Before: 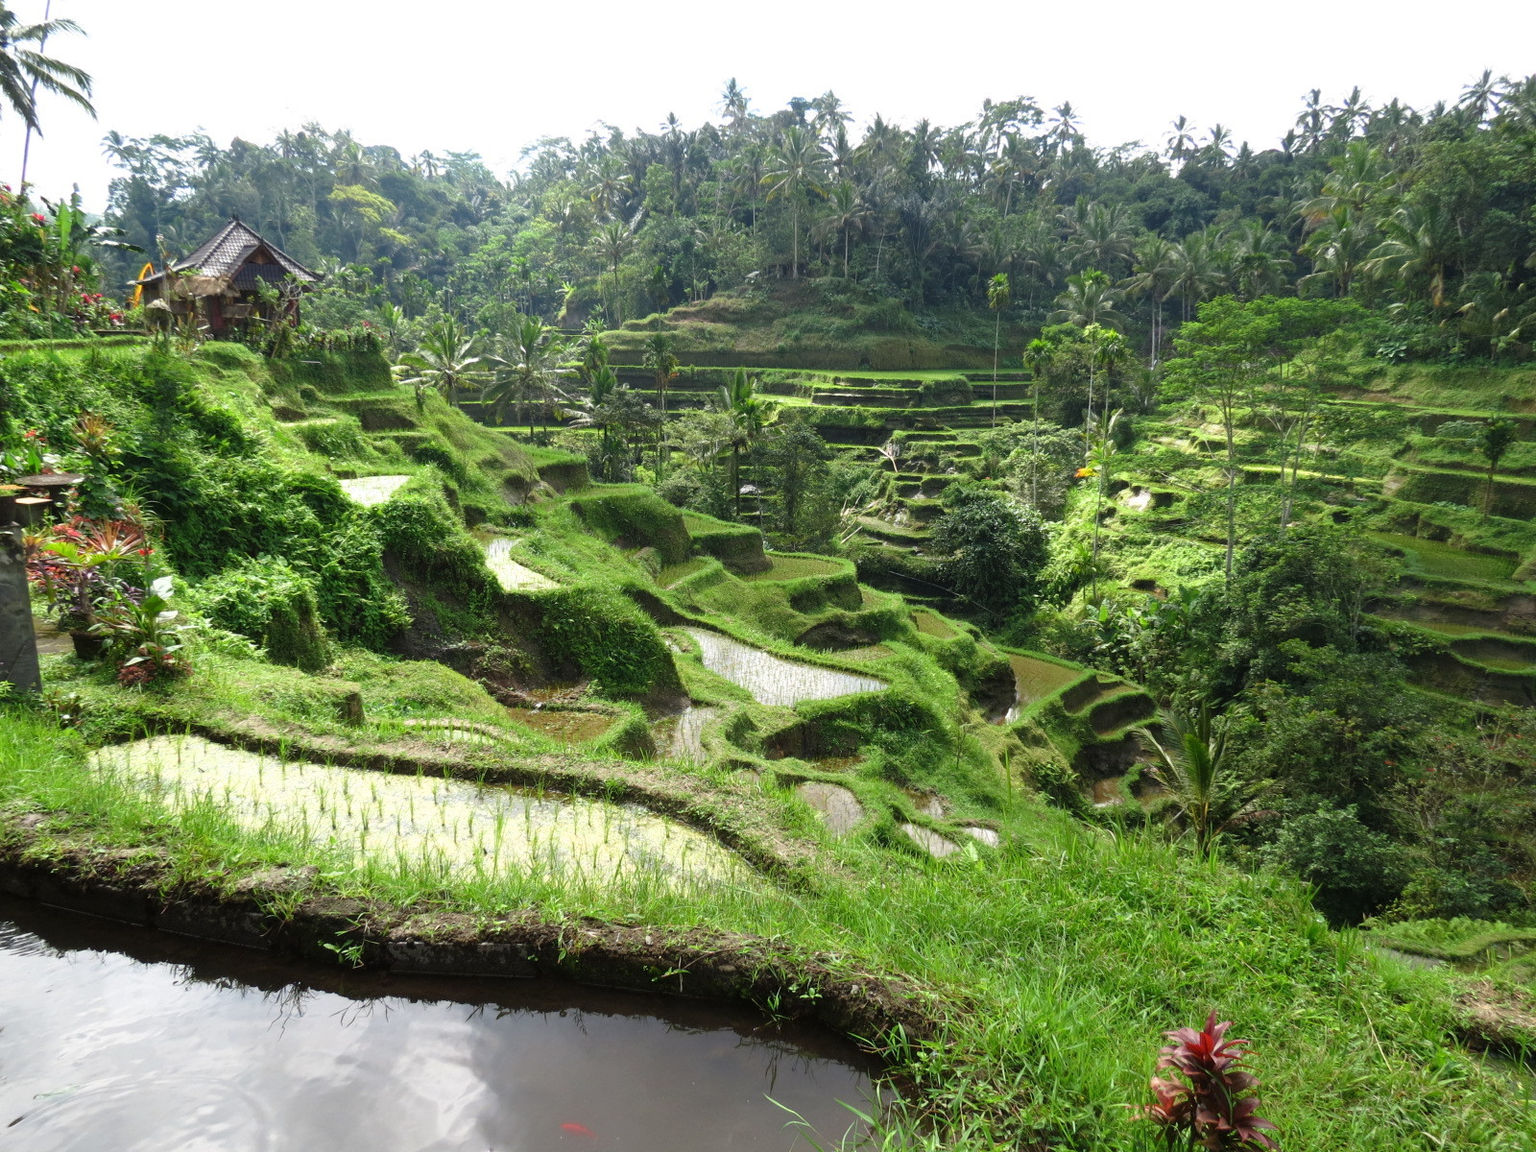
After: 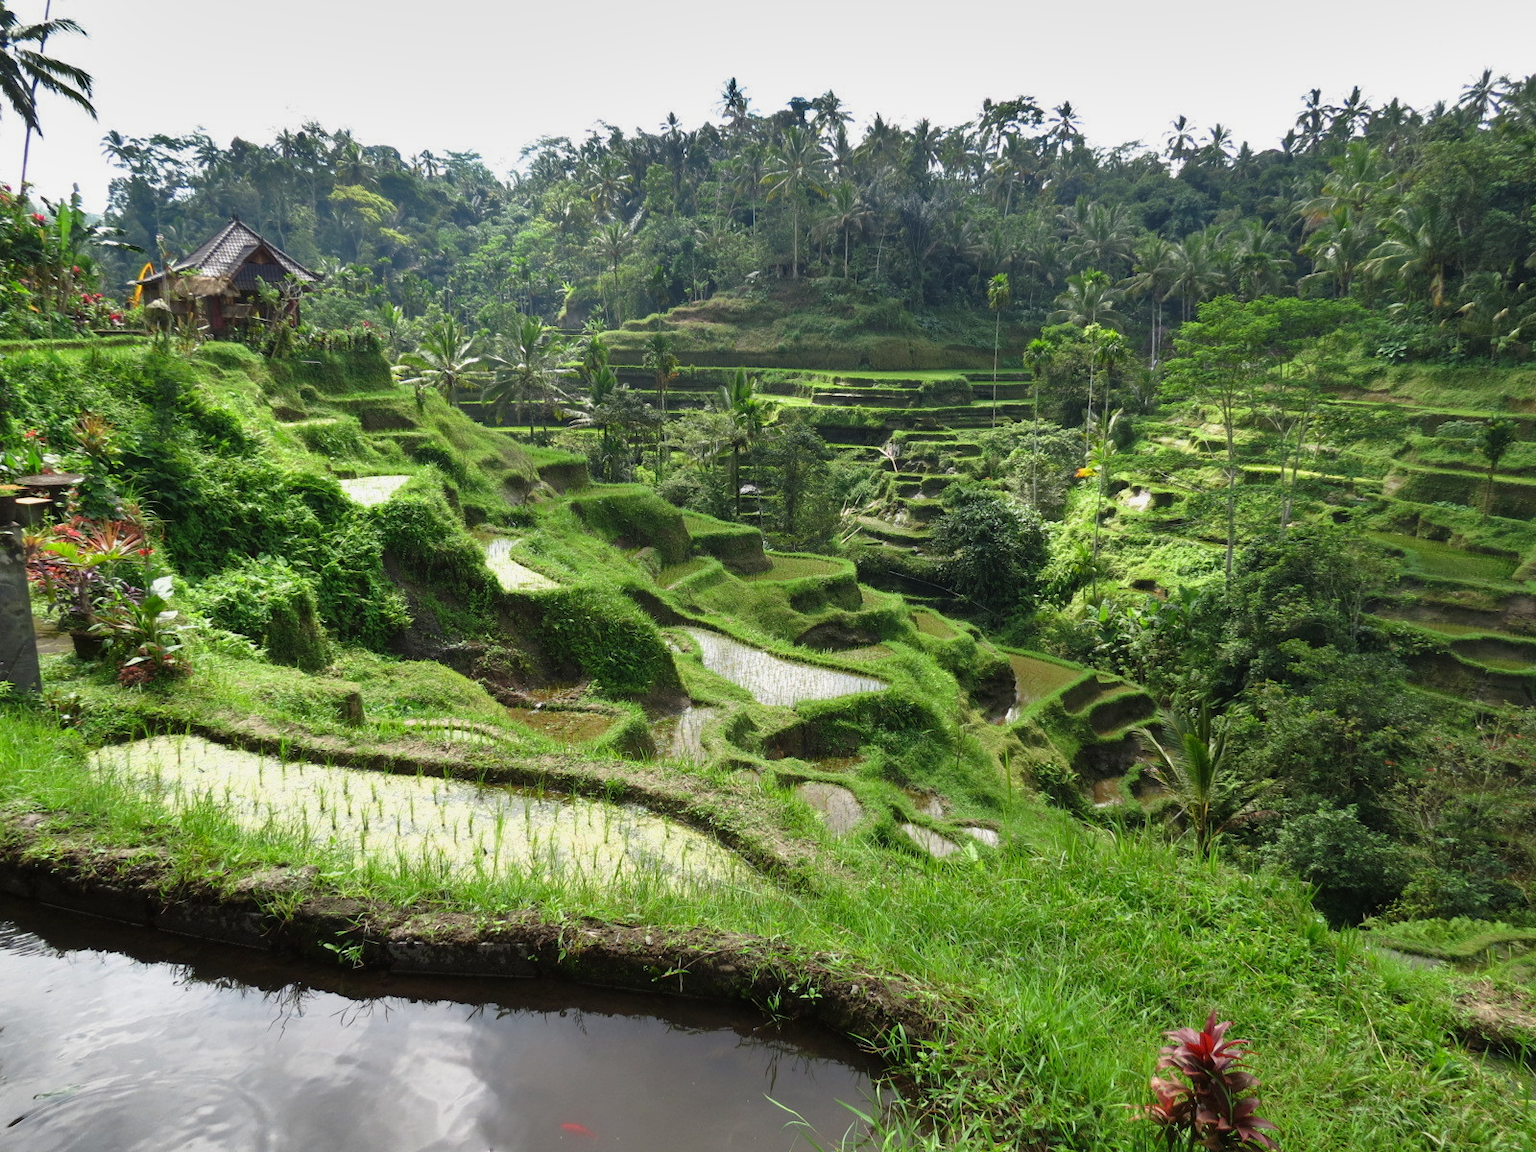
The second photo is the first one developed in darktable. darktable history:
shadows and highlights: white point adjustment -3.54, highlights -63.77, soften with gaussian
